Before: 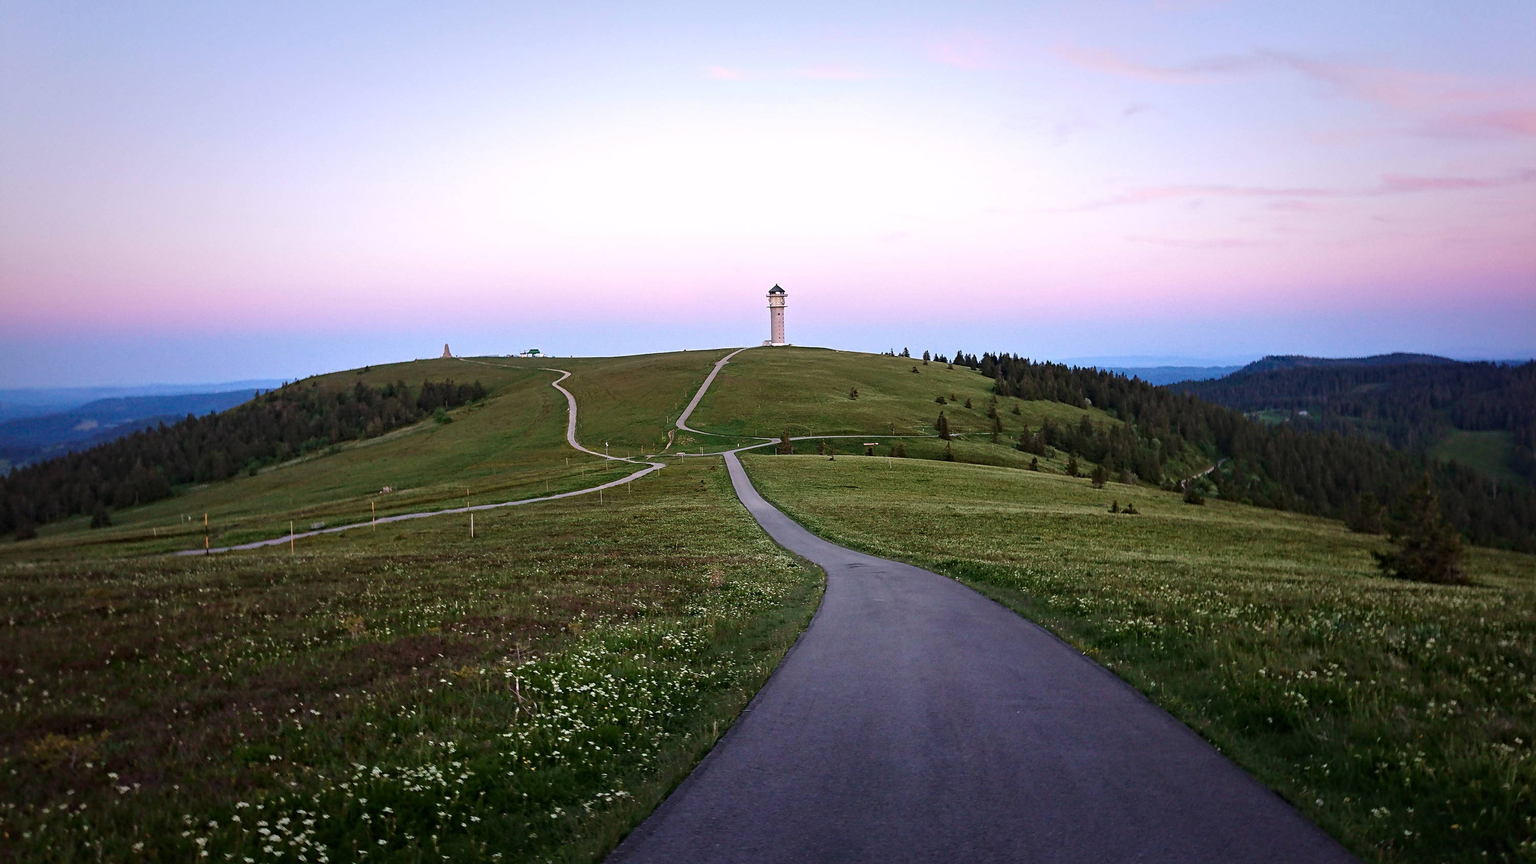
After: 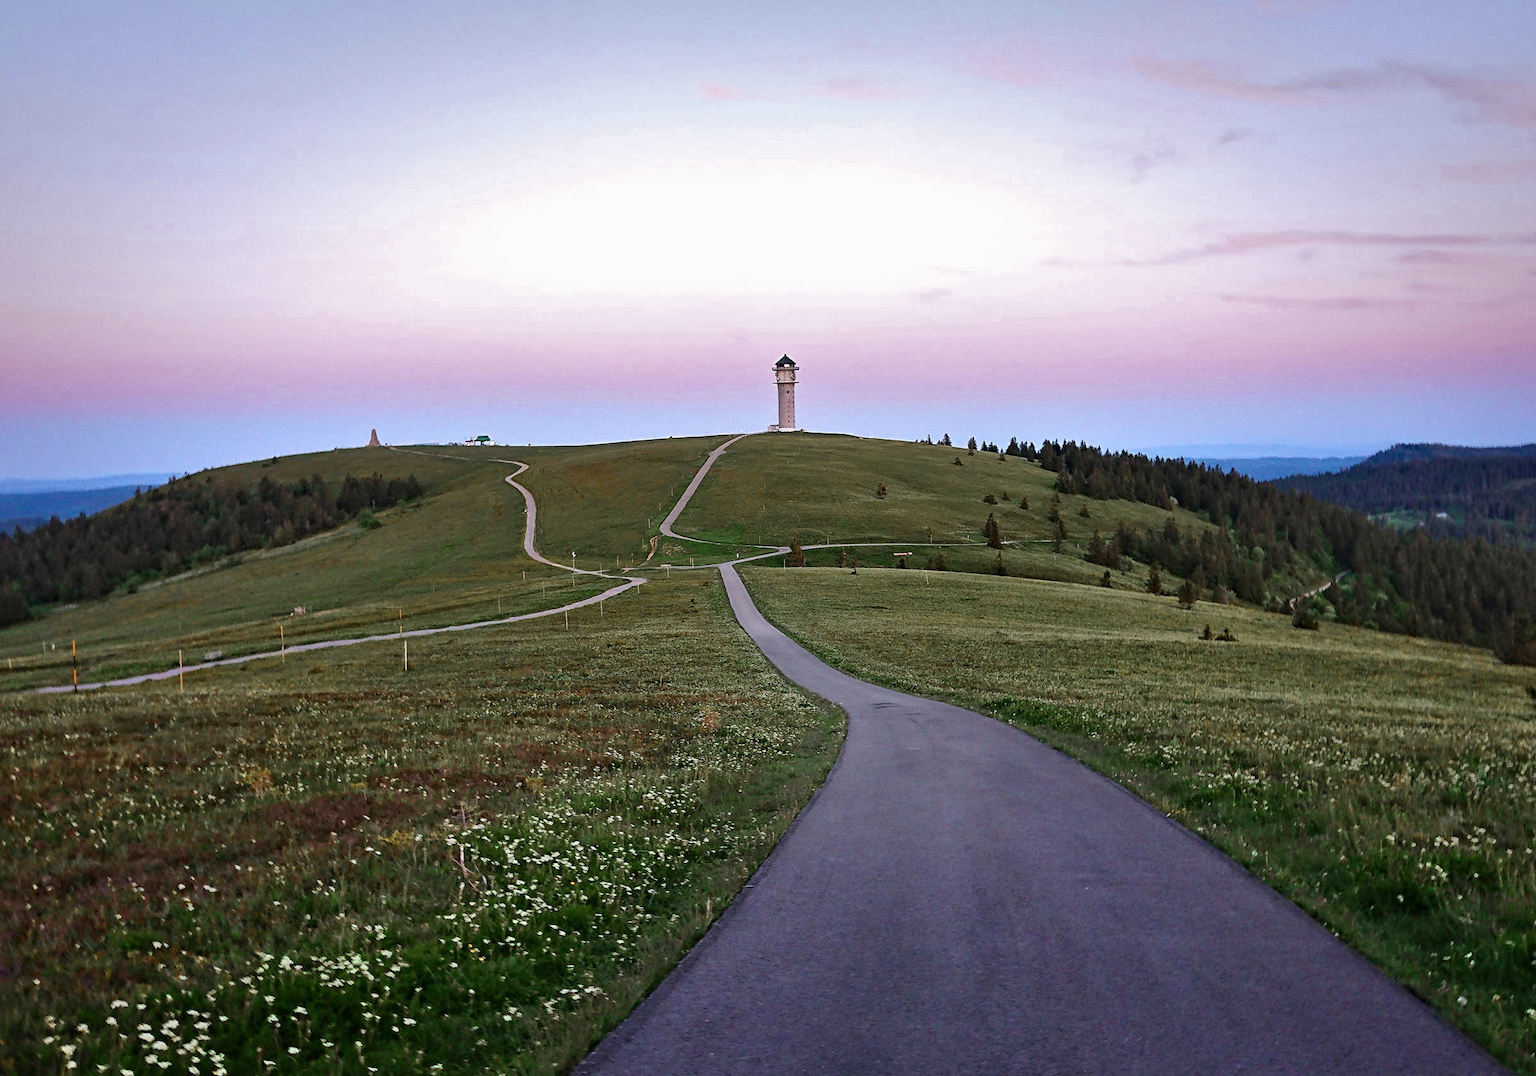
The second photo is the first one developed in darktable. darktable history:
crop and rotate: left 9.597%, right 10.195%
shadows and highlights: highlights color adjustment 0%, soften with gaussian
color zones: curves: ch0 [(0.11, 0.396) (0.195, 0.36) (0.25, 0.5) (0.303, 0.412) (0.357, 0.544) (0.75, 0.5) (0.967, 0.328)]; ch1 [(0, 0.468) (0.112, 0.512) (0.202, 0.6) (0.25, 0.5) (0.307, 0.352) (0.357, 0.544) (0.75, 0.5) (0.963, 0.524)]
